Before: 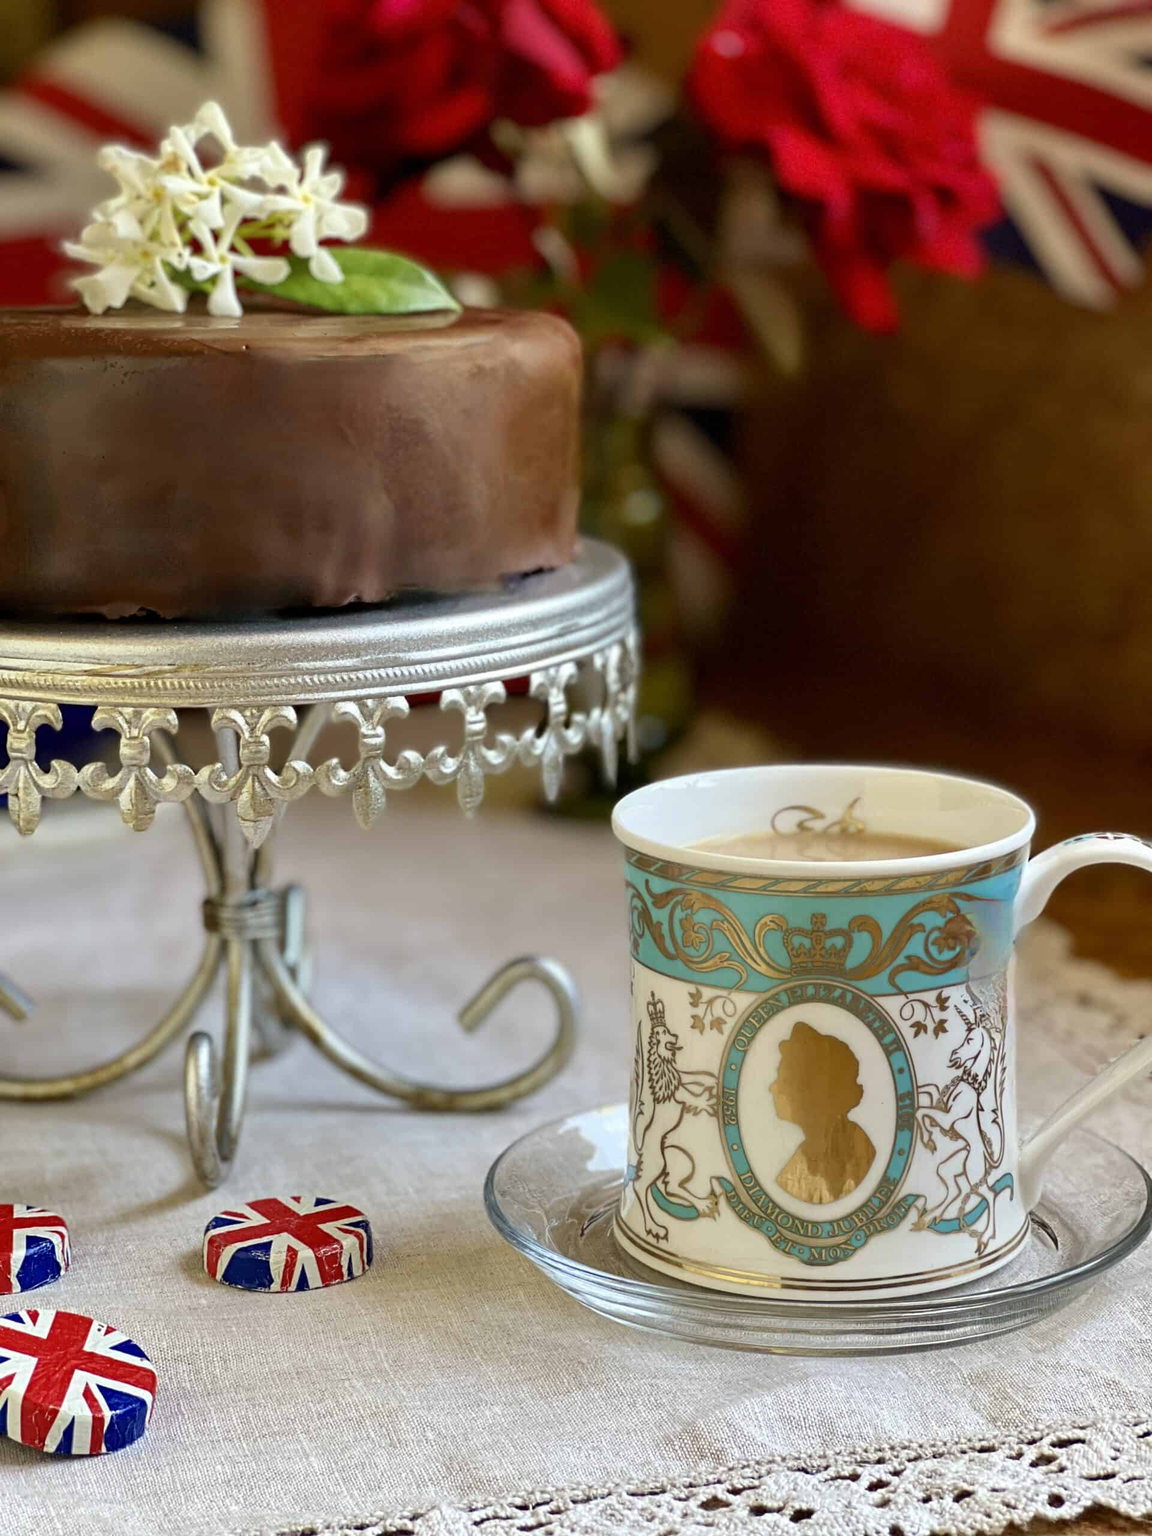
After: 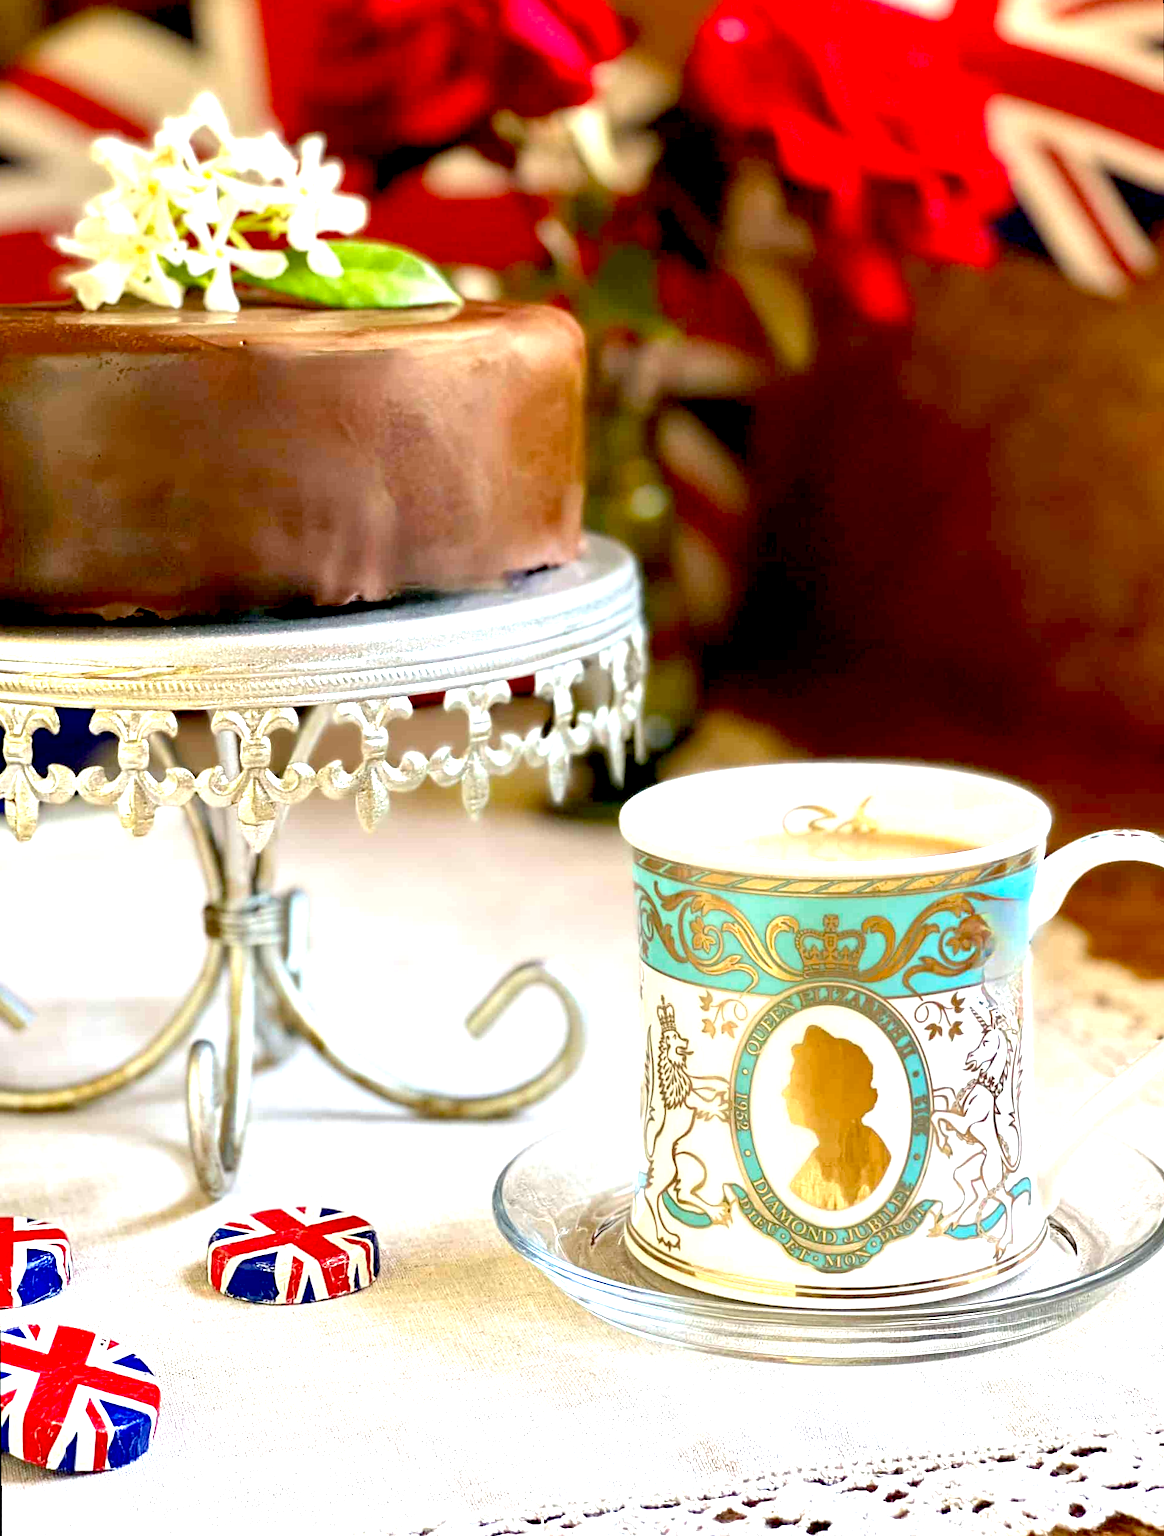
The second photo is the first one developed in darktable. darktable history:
rotate and perspective: rotation -0.45°, automatic cropping original format, crop left 0.008, crop right 0.992, crop top 0.012, crop bottom 0.988
exposure: black level correction 0.009, exposure 1.425 EV, compensate highlight preservation false
